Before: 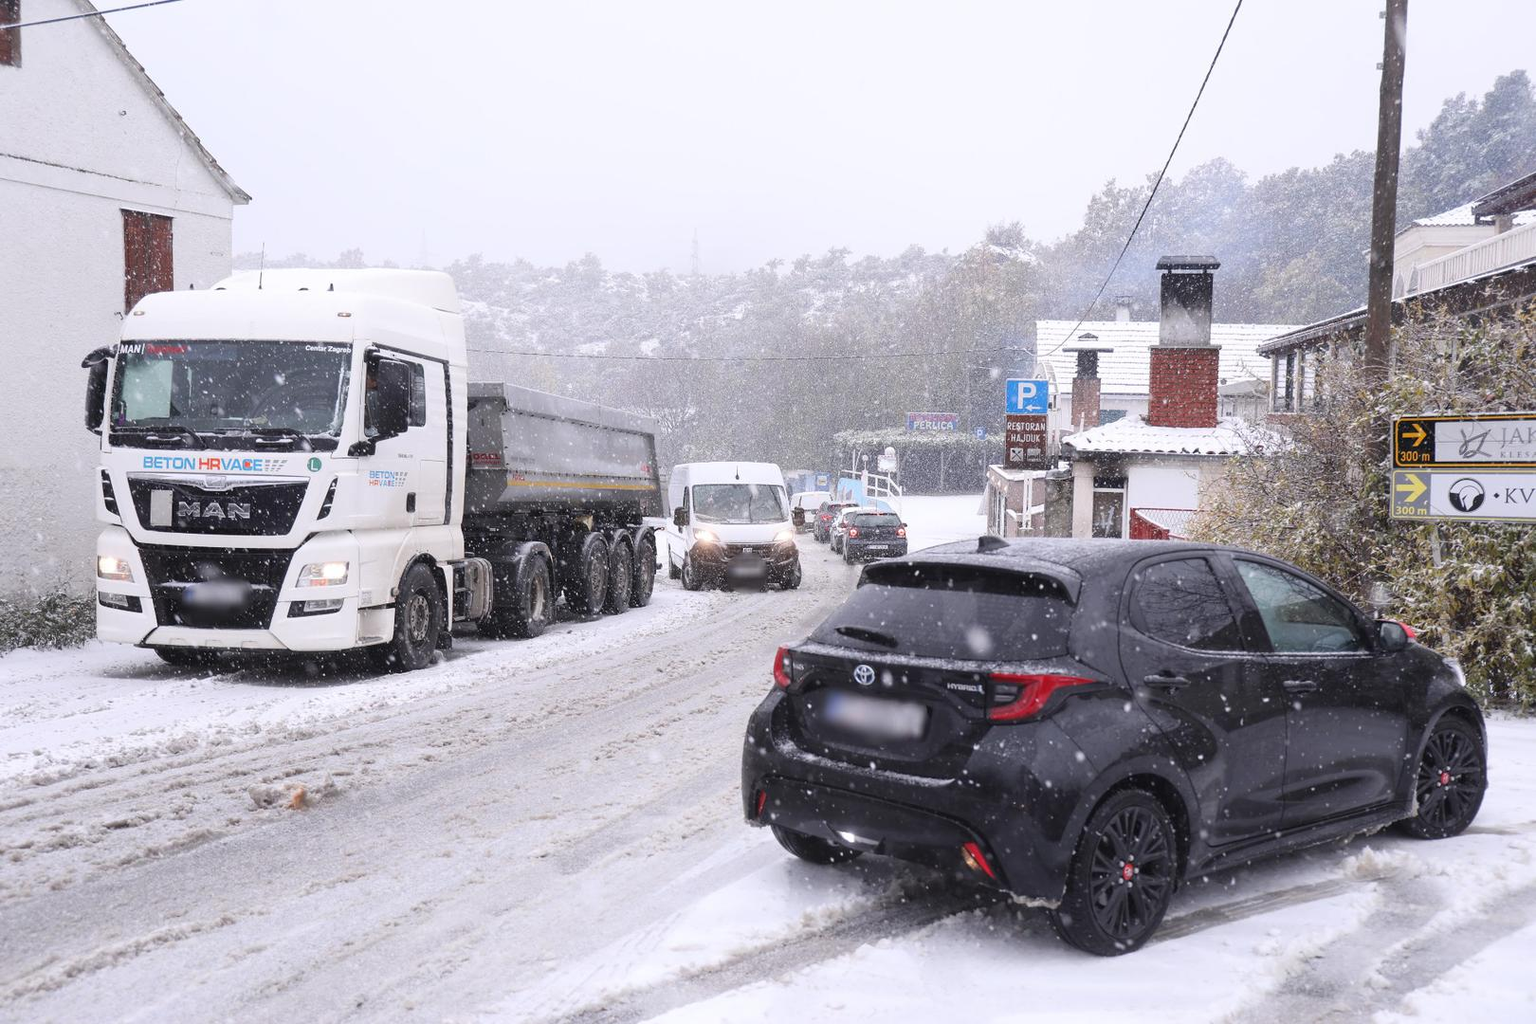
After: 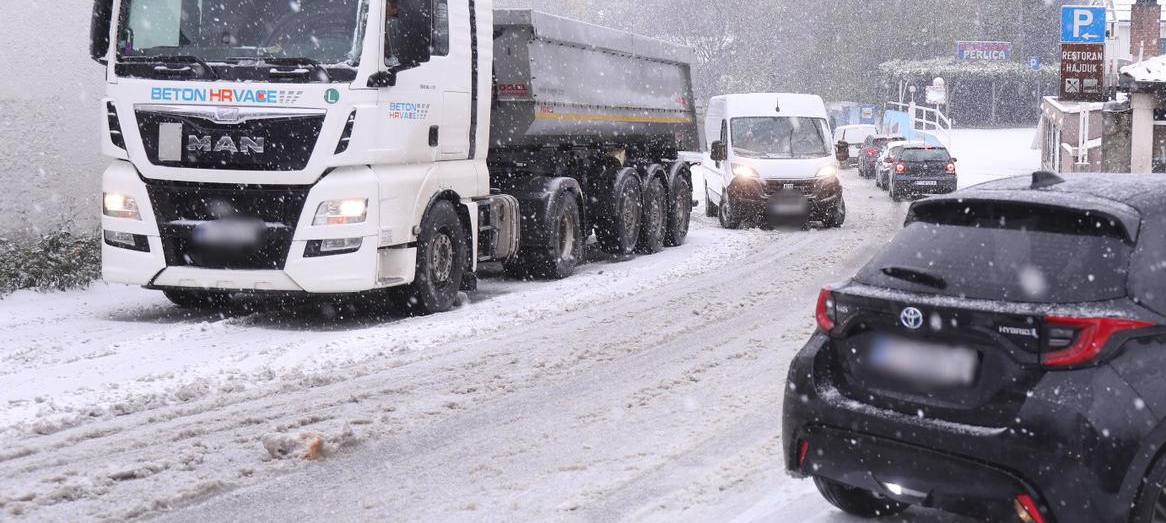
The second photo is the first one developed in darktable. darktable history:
vignetting: fall-off start 100%, brightness 0.05, saturation 0
crop: top 36.498%, right 27.964%, bottom 14.995%
